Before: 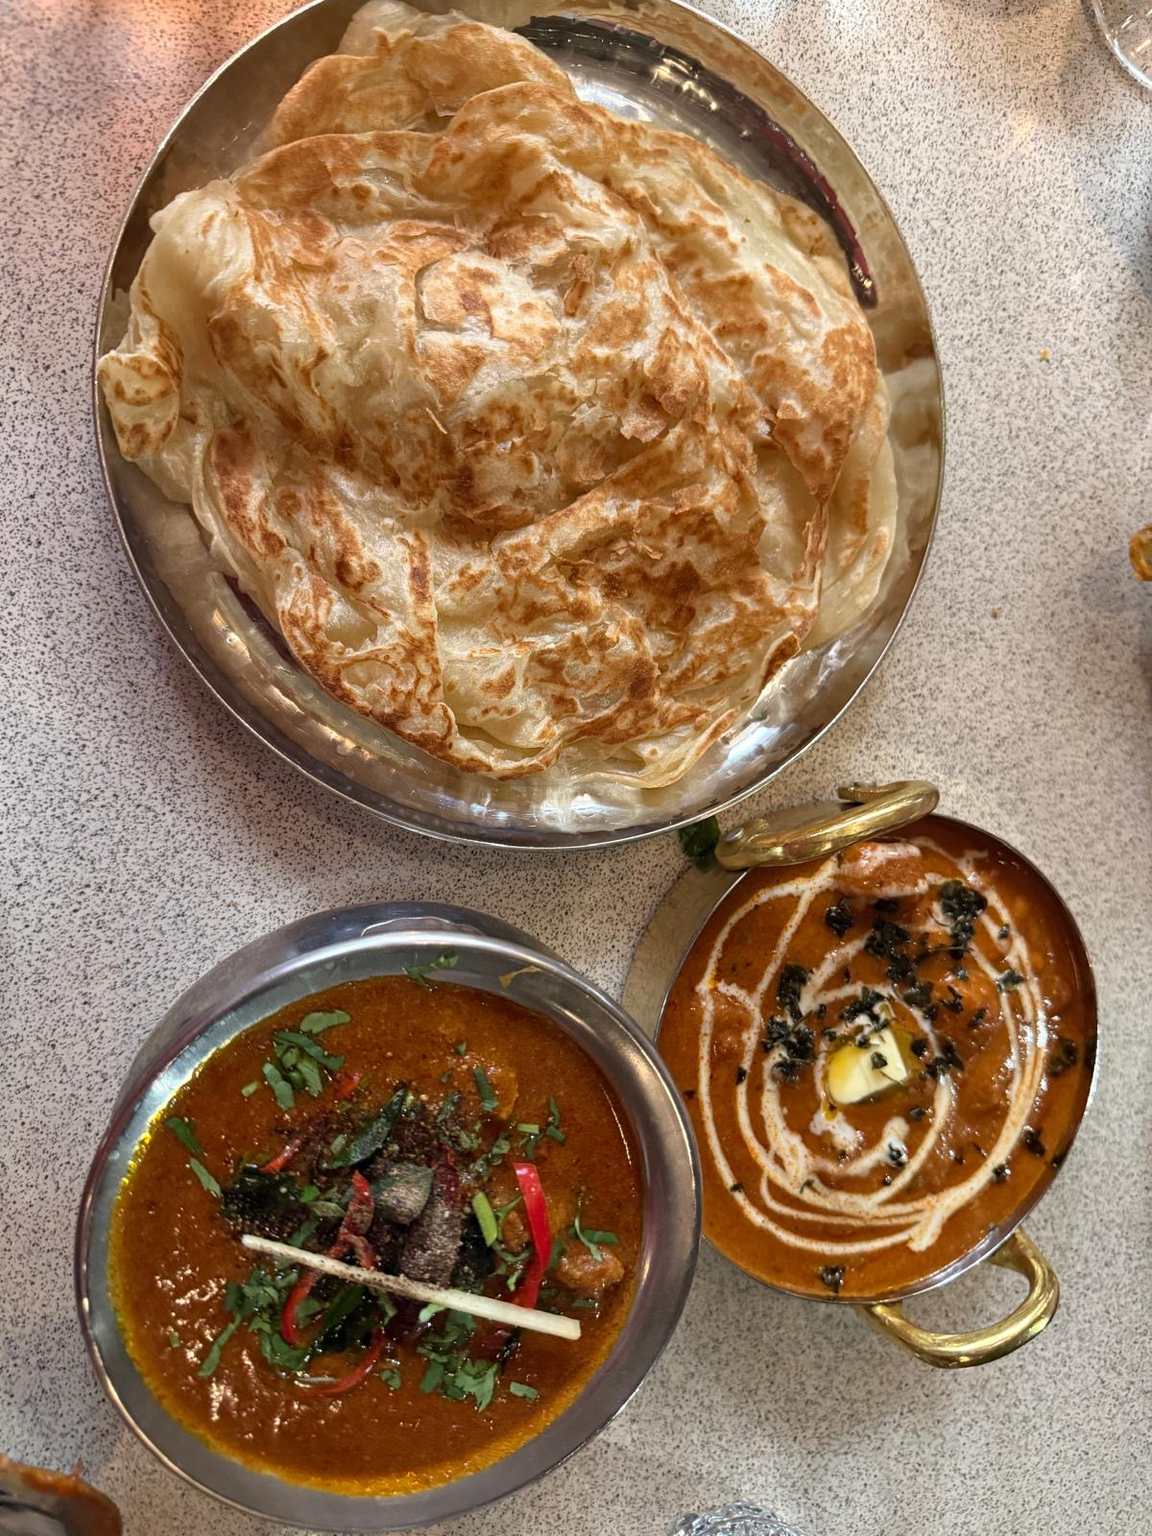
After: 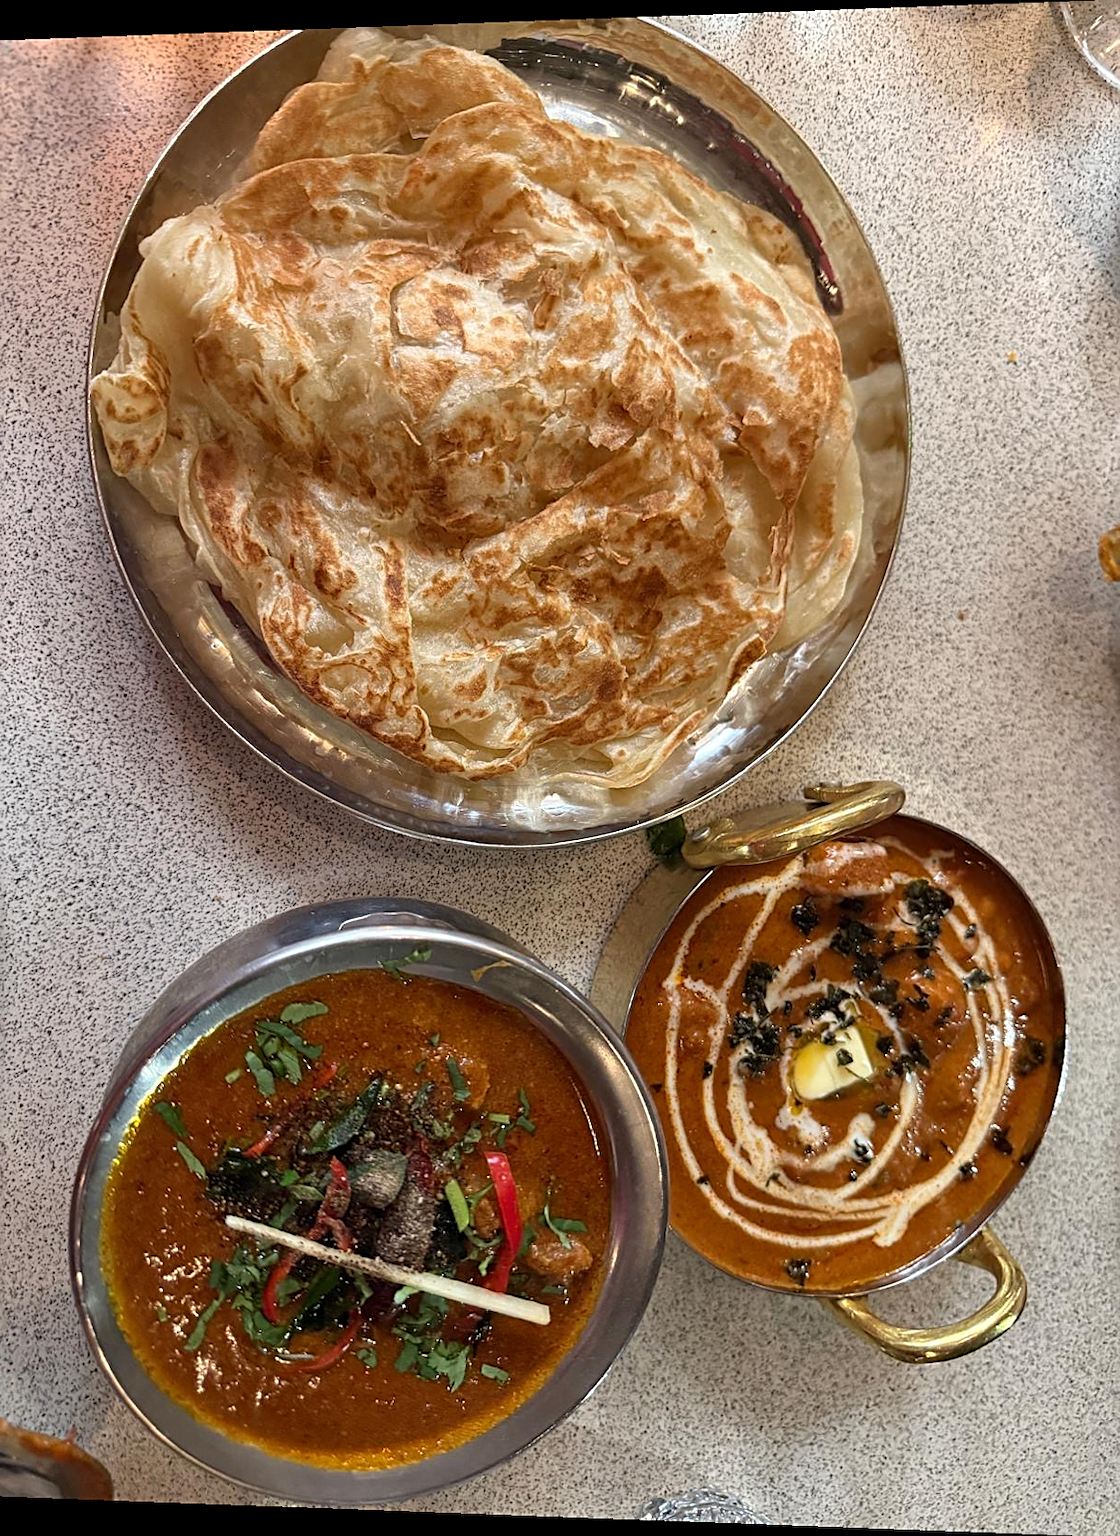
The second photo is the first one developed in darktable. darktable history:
sharpen: on, module defaults
rotate and perspective: lens shift (horizontal) -0.055, automatic cropping off
